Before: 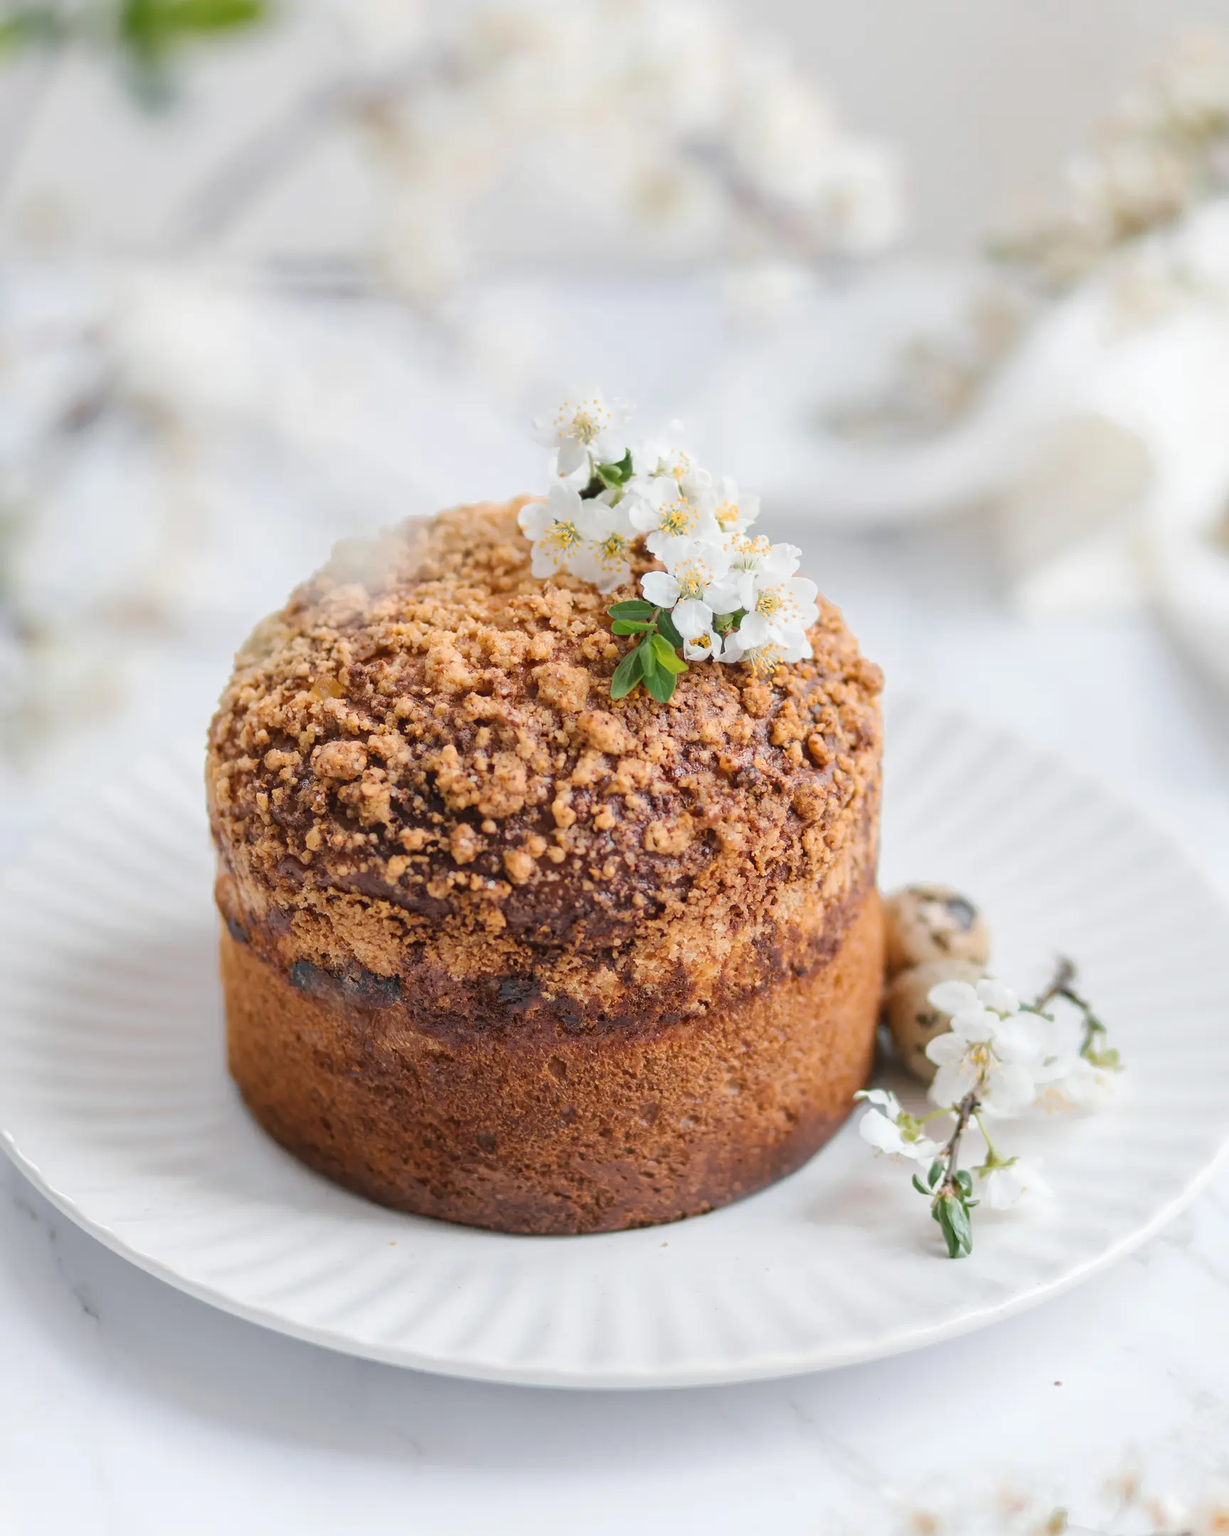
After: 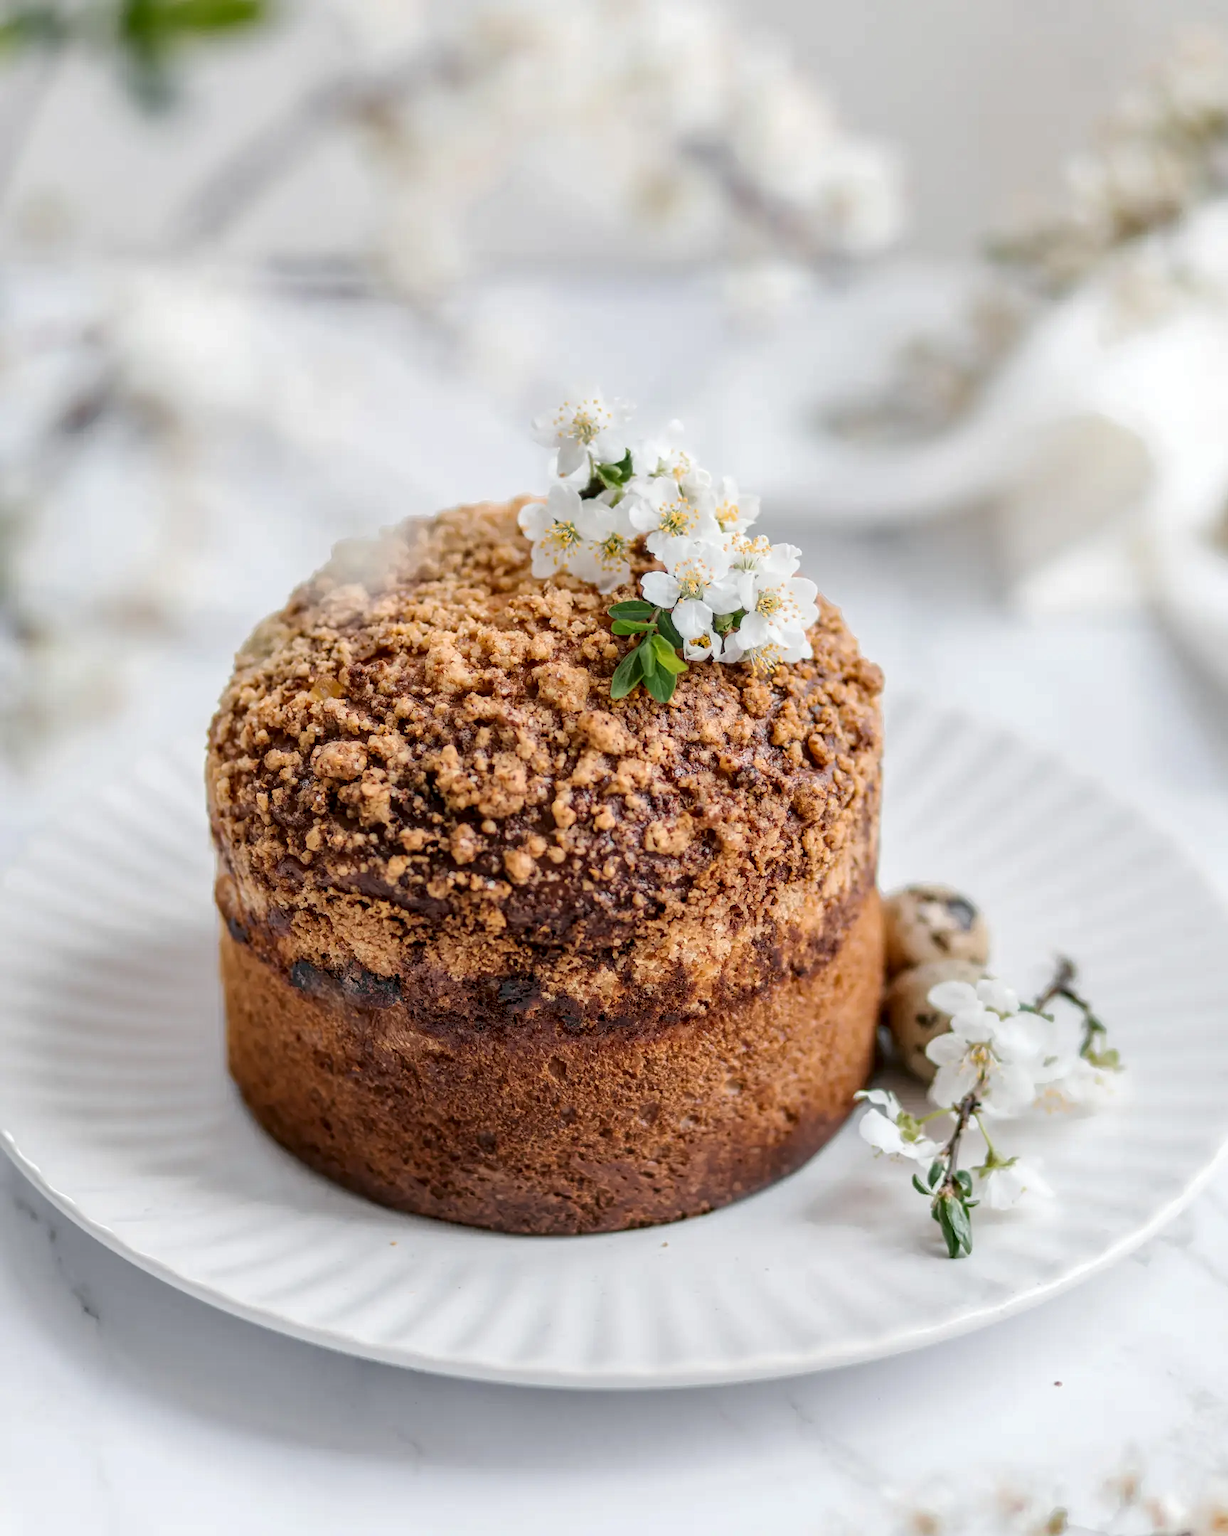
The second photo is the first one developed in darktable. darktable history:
exposure: exposure -0.116 EV, compensate exposure bias true, compensate highlight preservation false
local contrast: highlights 25%, detail 150%
